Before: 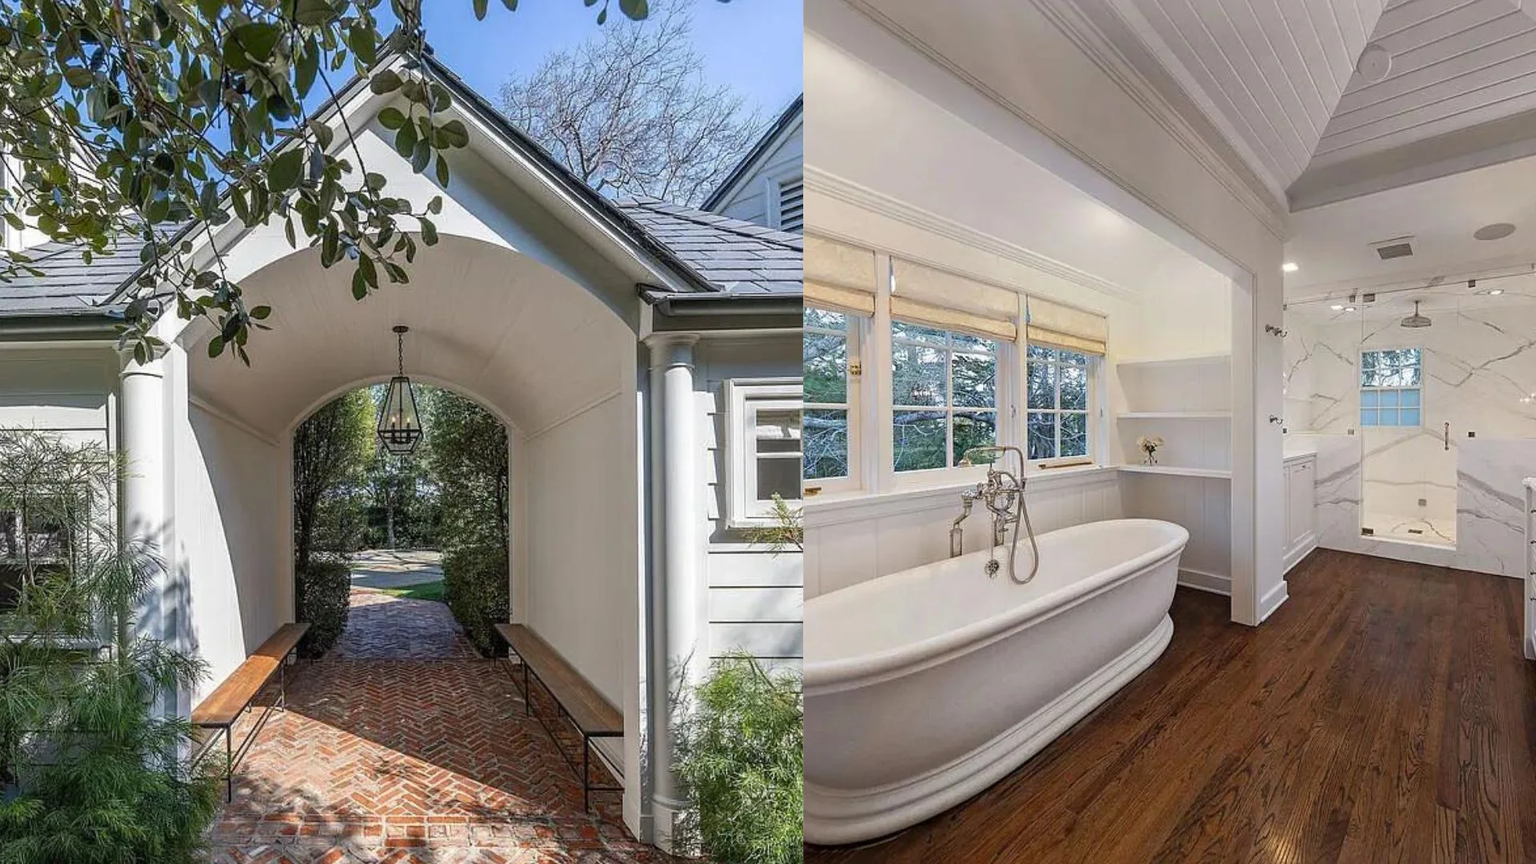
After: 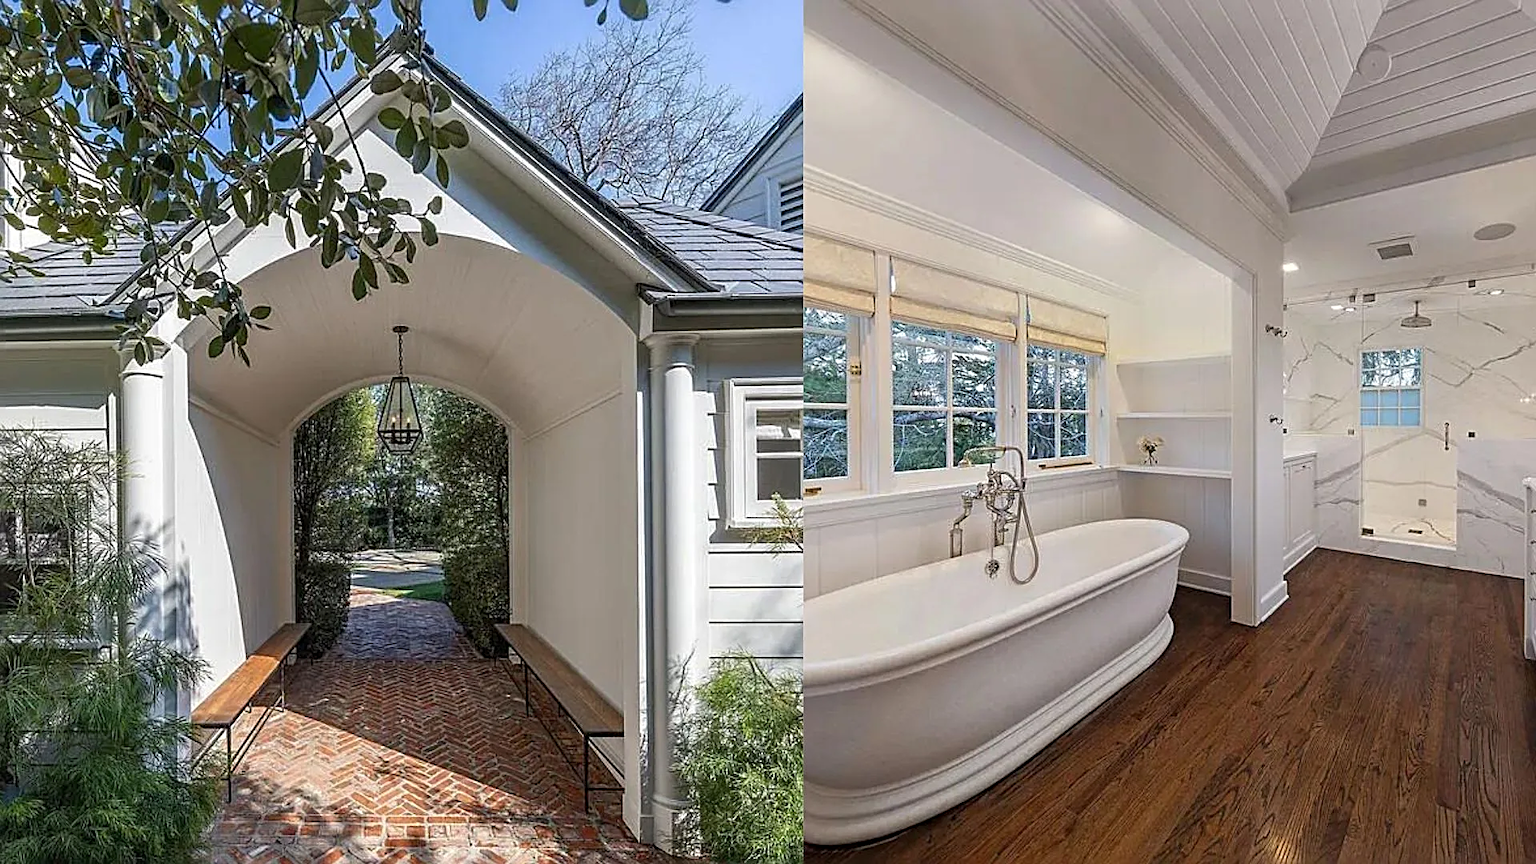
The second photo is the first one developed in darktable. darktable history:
sharpen: radius 2.755
